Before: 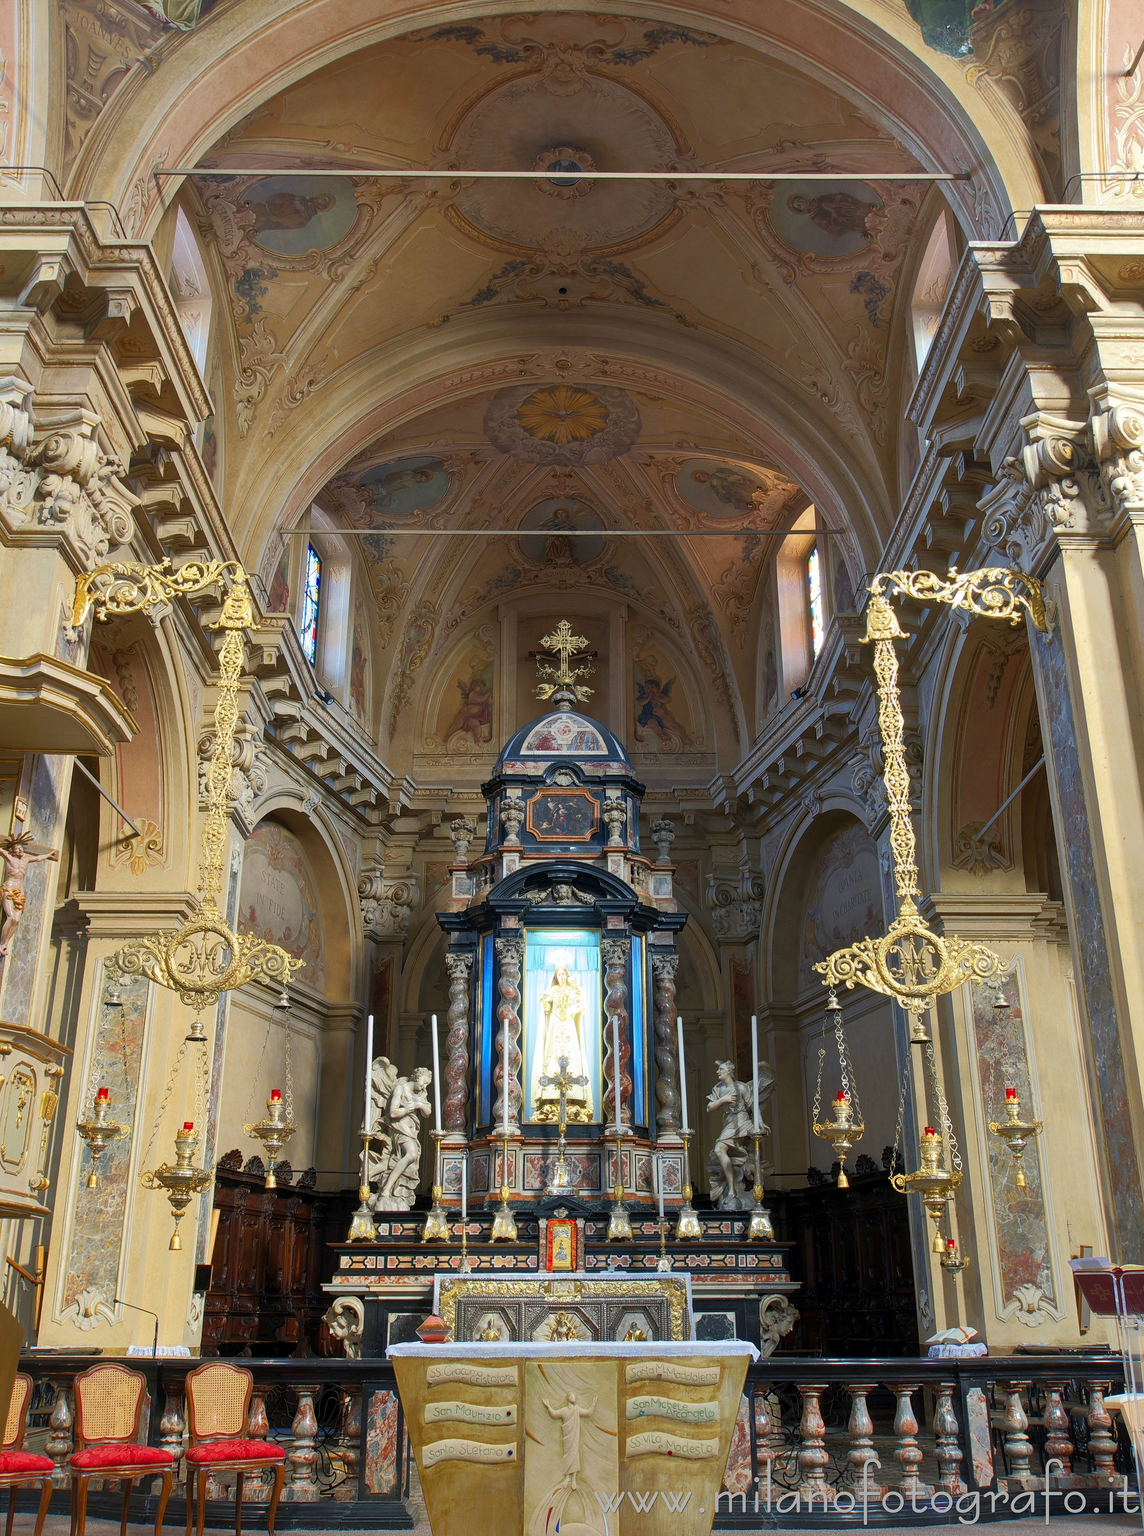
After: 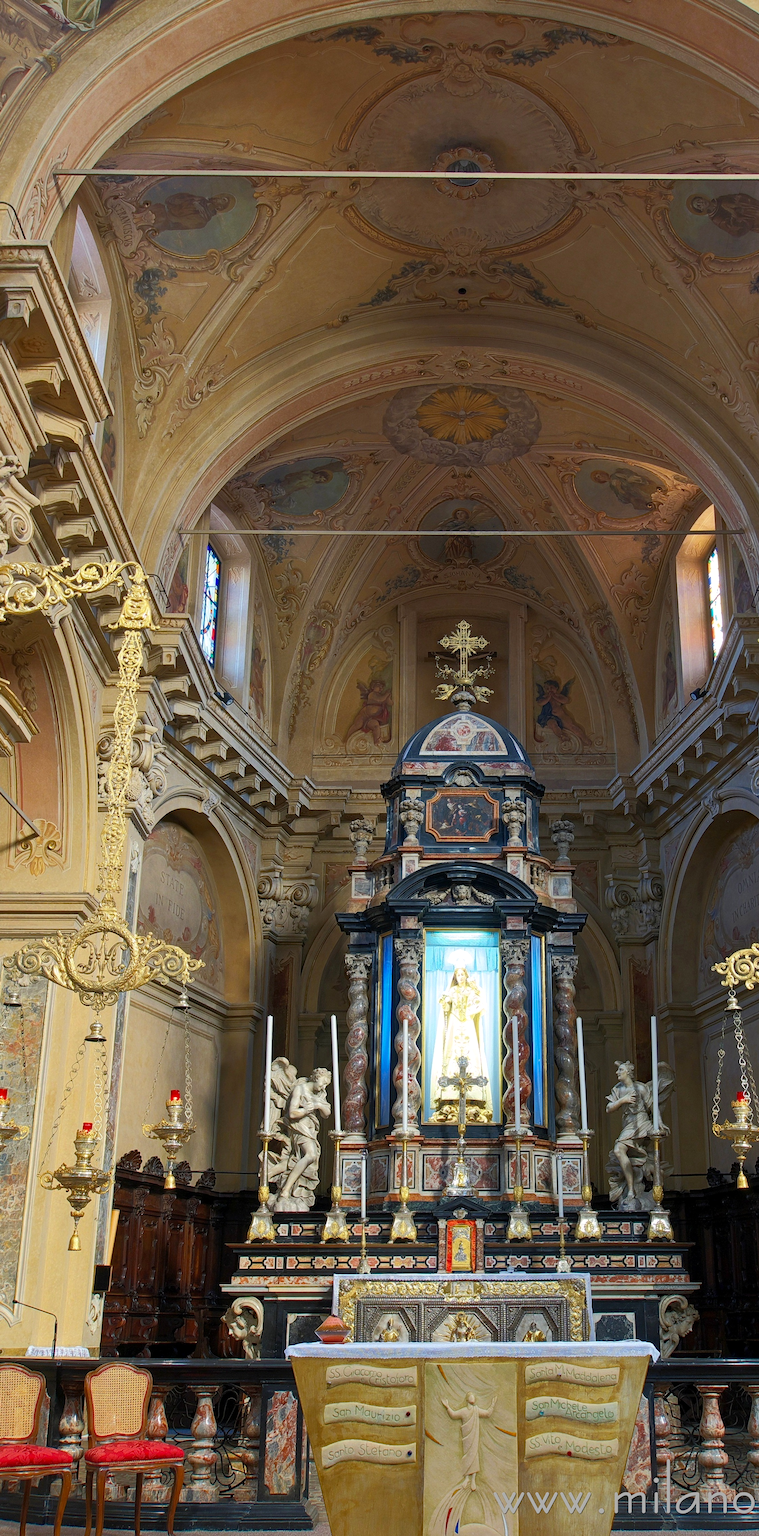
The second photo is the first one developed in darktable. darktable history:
crop and rotate: left 8.894%, right 24.769%
haze removal: compatibility mode true, adaptive false
